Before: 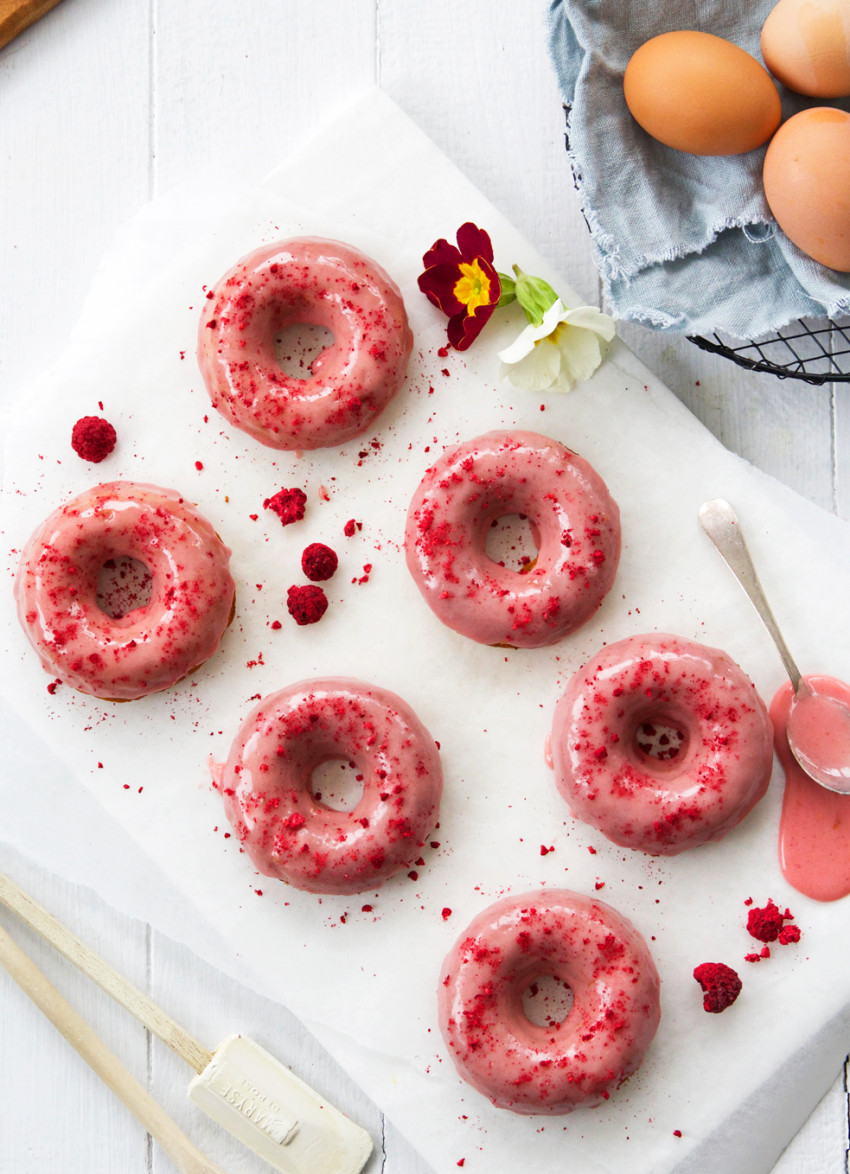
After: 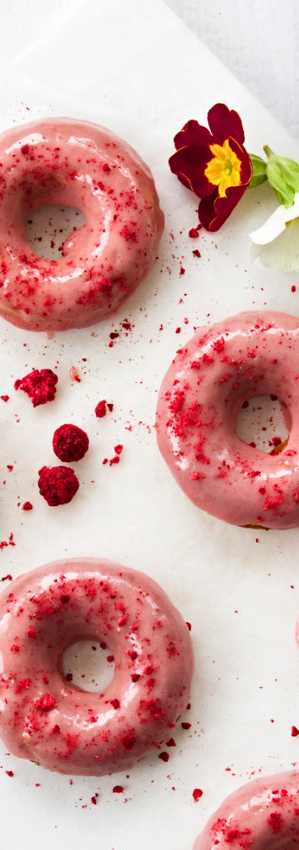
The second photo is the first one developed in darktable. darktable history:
crop and rotate: left 29.476%, top 10.214%, right 35.32%, bottom 17.333%
contrast equalizer: y [[0.5, 0.504, 0.515, 0.527, 0.535, 0.534], [0.5 ×6], [0.491, 0.387, 0.179, 0.068, 0.068, 0.068], [0 ×5, 0.023], [0 ×6]]
tone equalizer: on, module defaults
